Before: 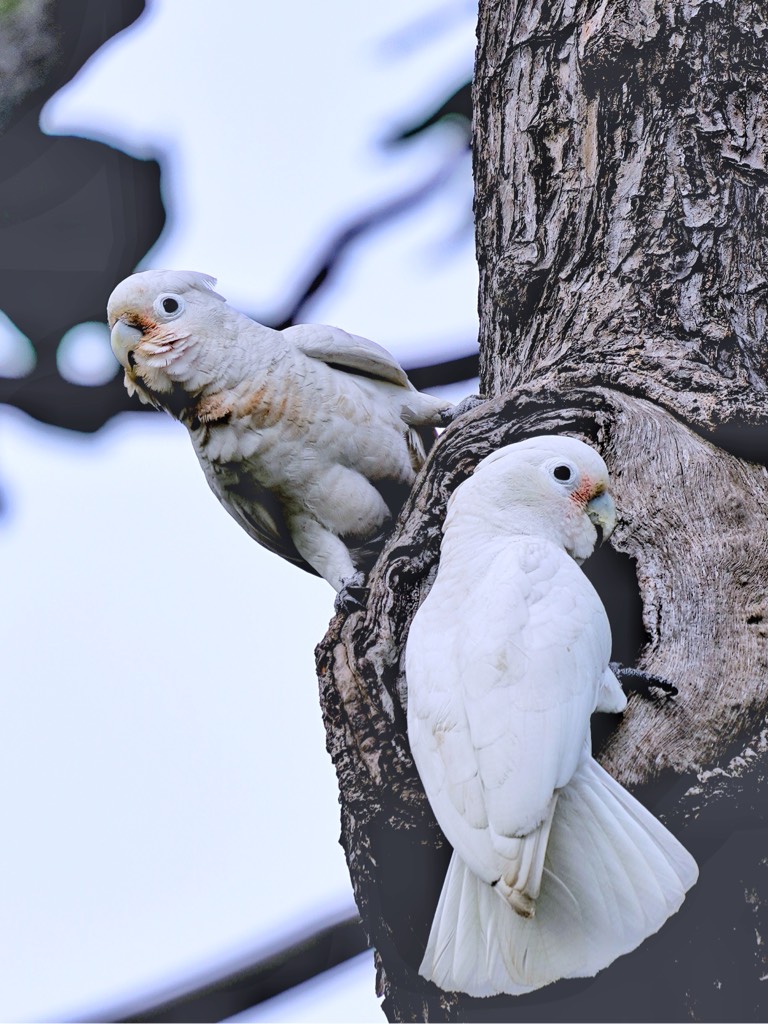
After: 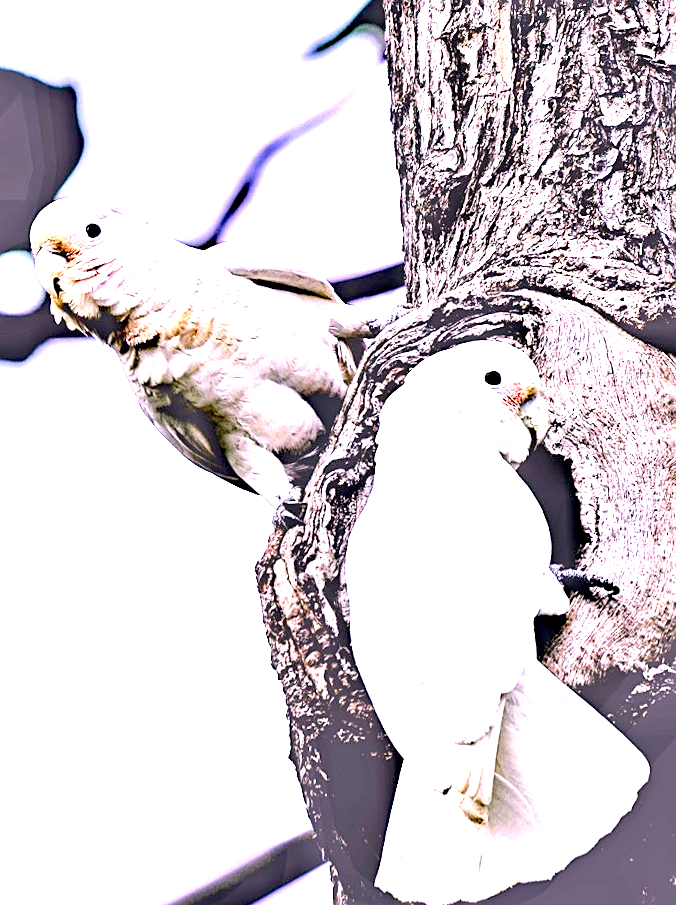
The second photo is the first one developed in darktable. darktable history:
tone equalizer: smoothing diameter 24.86%, edges refinement/feathering 11.11, preserve details guided filter
exposure: black level correction 0.005, exposure 2.078 EV, compensate highlight preservation false
color correction: highlights a* 14.57, highlights b* 4.73
sharpen: on, module defaults
haze removal: strength 0.287, distance 0.243, compatibility mode true, adaptive false
crop and rotate: angle 2.9°, left 6.095%, top 5.713%
